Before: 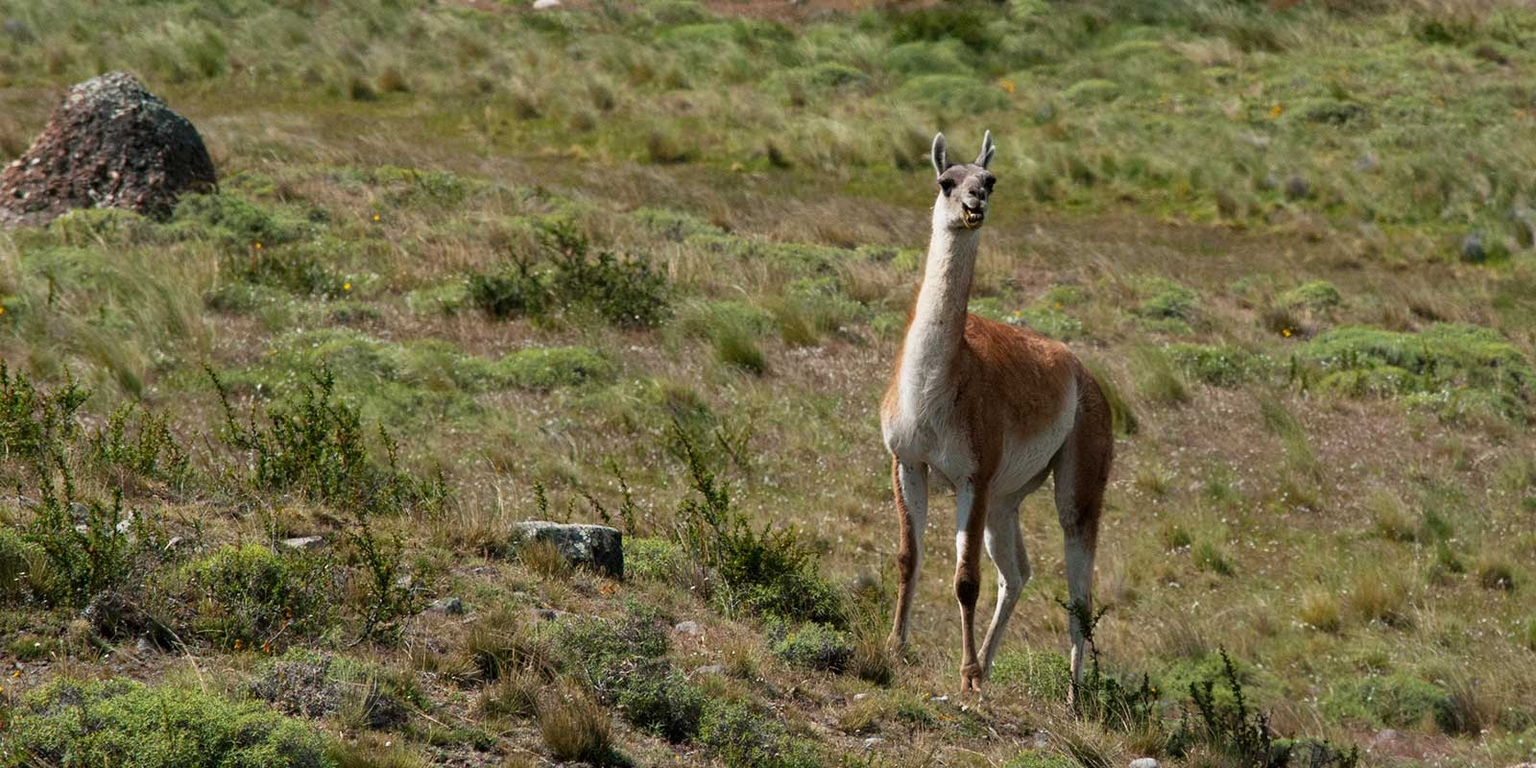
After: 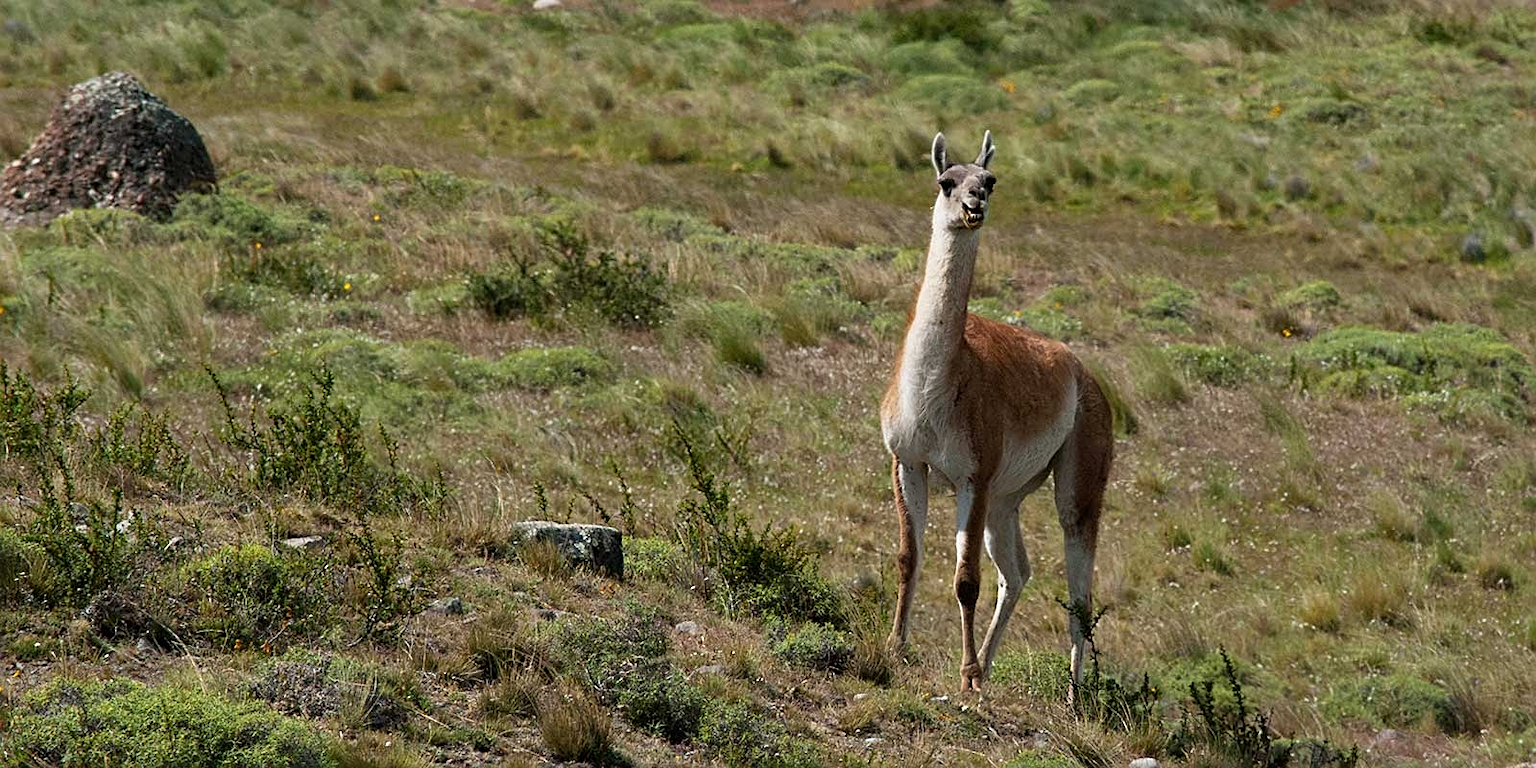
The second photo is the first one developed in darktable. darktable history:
sharpen: on, module defaults
color zones: curves: ch0 [(0.068, 0.464) (0.25, 0.5) (0.48, 0.508) (0.75, 0.536) (0.886, 0.476) (0.967, 0.456)]; ch1 [(0.066, 0.456) (0.25, 0.5) (0.616, 0.508) (0.746, 0.56) (0.934, 0.444)]
